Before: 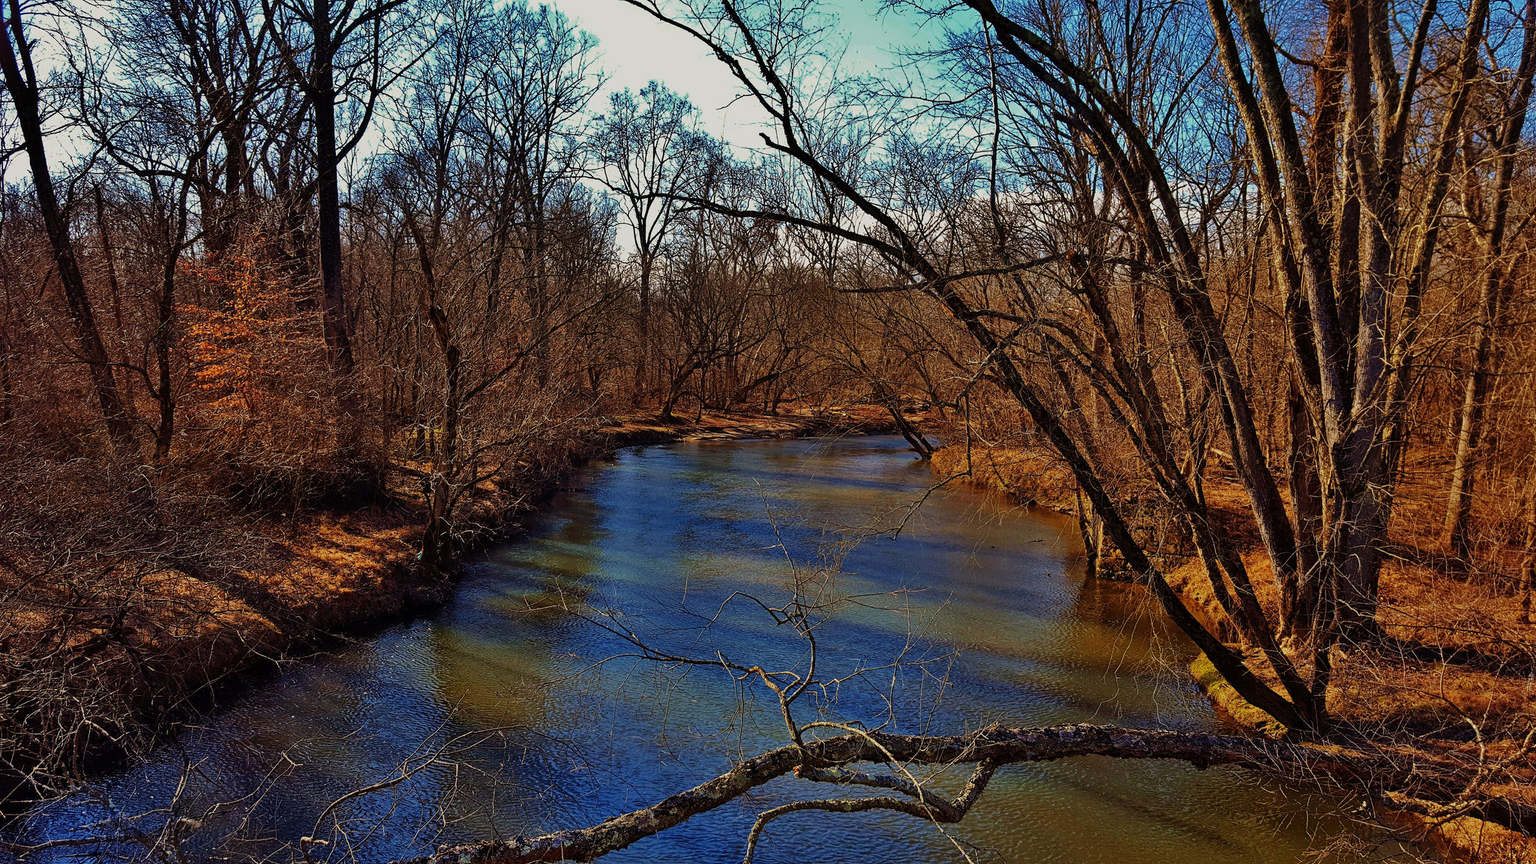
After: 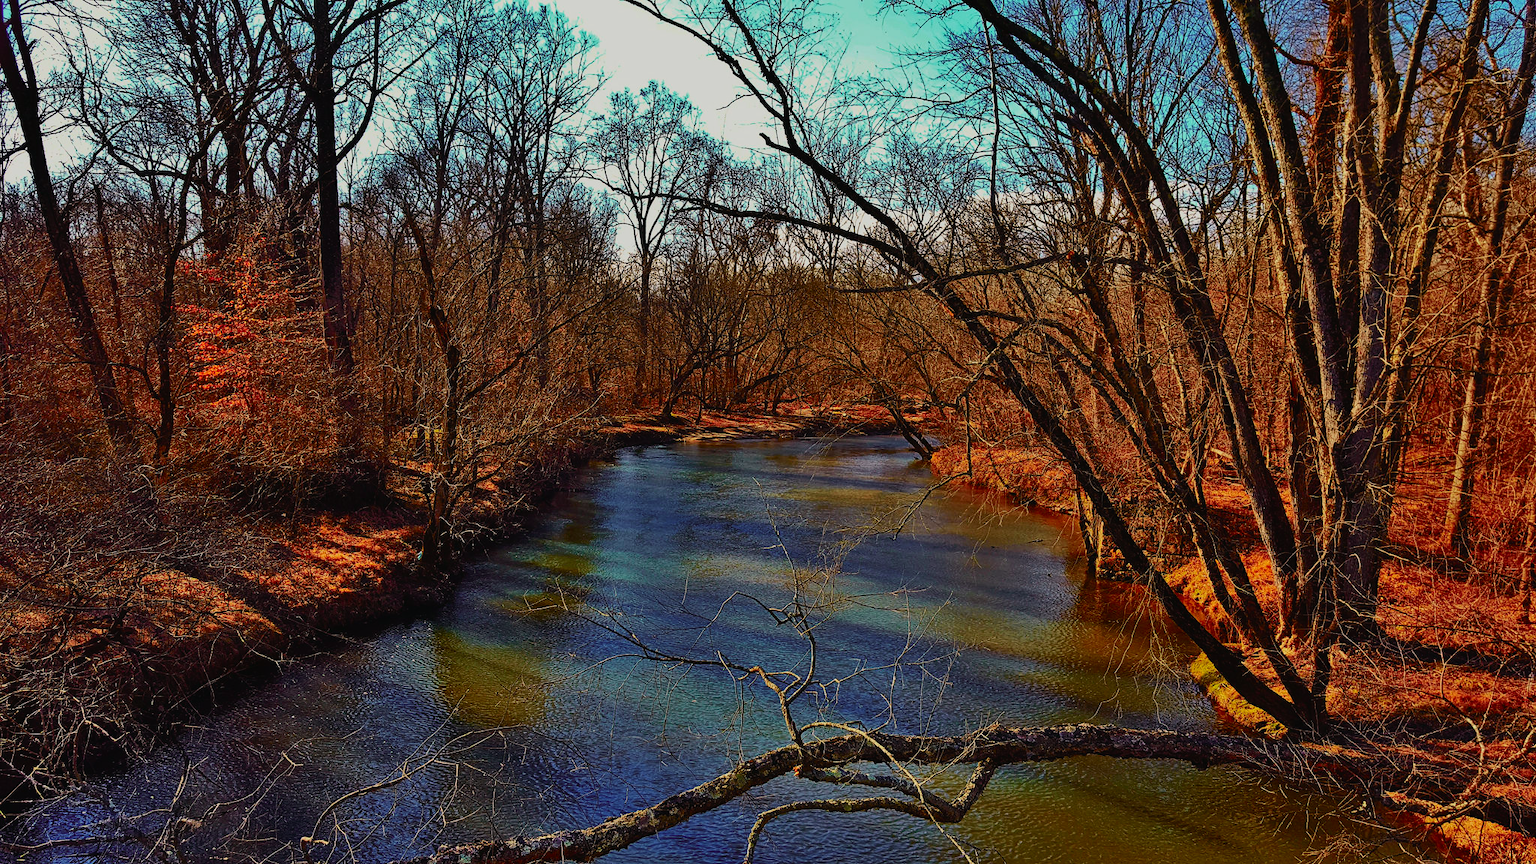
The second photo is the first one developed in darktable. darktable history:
tone curve: curves: ch0 [(0, 0.018) (0.036, 0.038) (0.15, 0.131) (0.27, 0.247) (0.503, 0.556) (0.763, 0.785) (1, 0.919)]; ch1 [(0, 0) (0.203, 0.158) (0.333, 0.283) (0.451, 0.417) (0.502, 0.5) (0.519, 0.522) (0.562, 0.588) (0.603, 0.664) (0.722, 0.813) (1, 1)]; ch2 [(0, 0) (0.29, 0.295) (0.404, 0.436) (0.497, 0.499) (0.521, 0.523) (0.561, 0.605) (0.639, 0.664) (0.712, 0.764) (1, 1)], color space Lab, independent channels, preserve colors none
